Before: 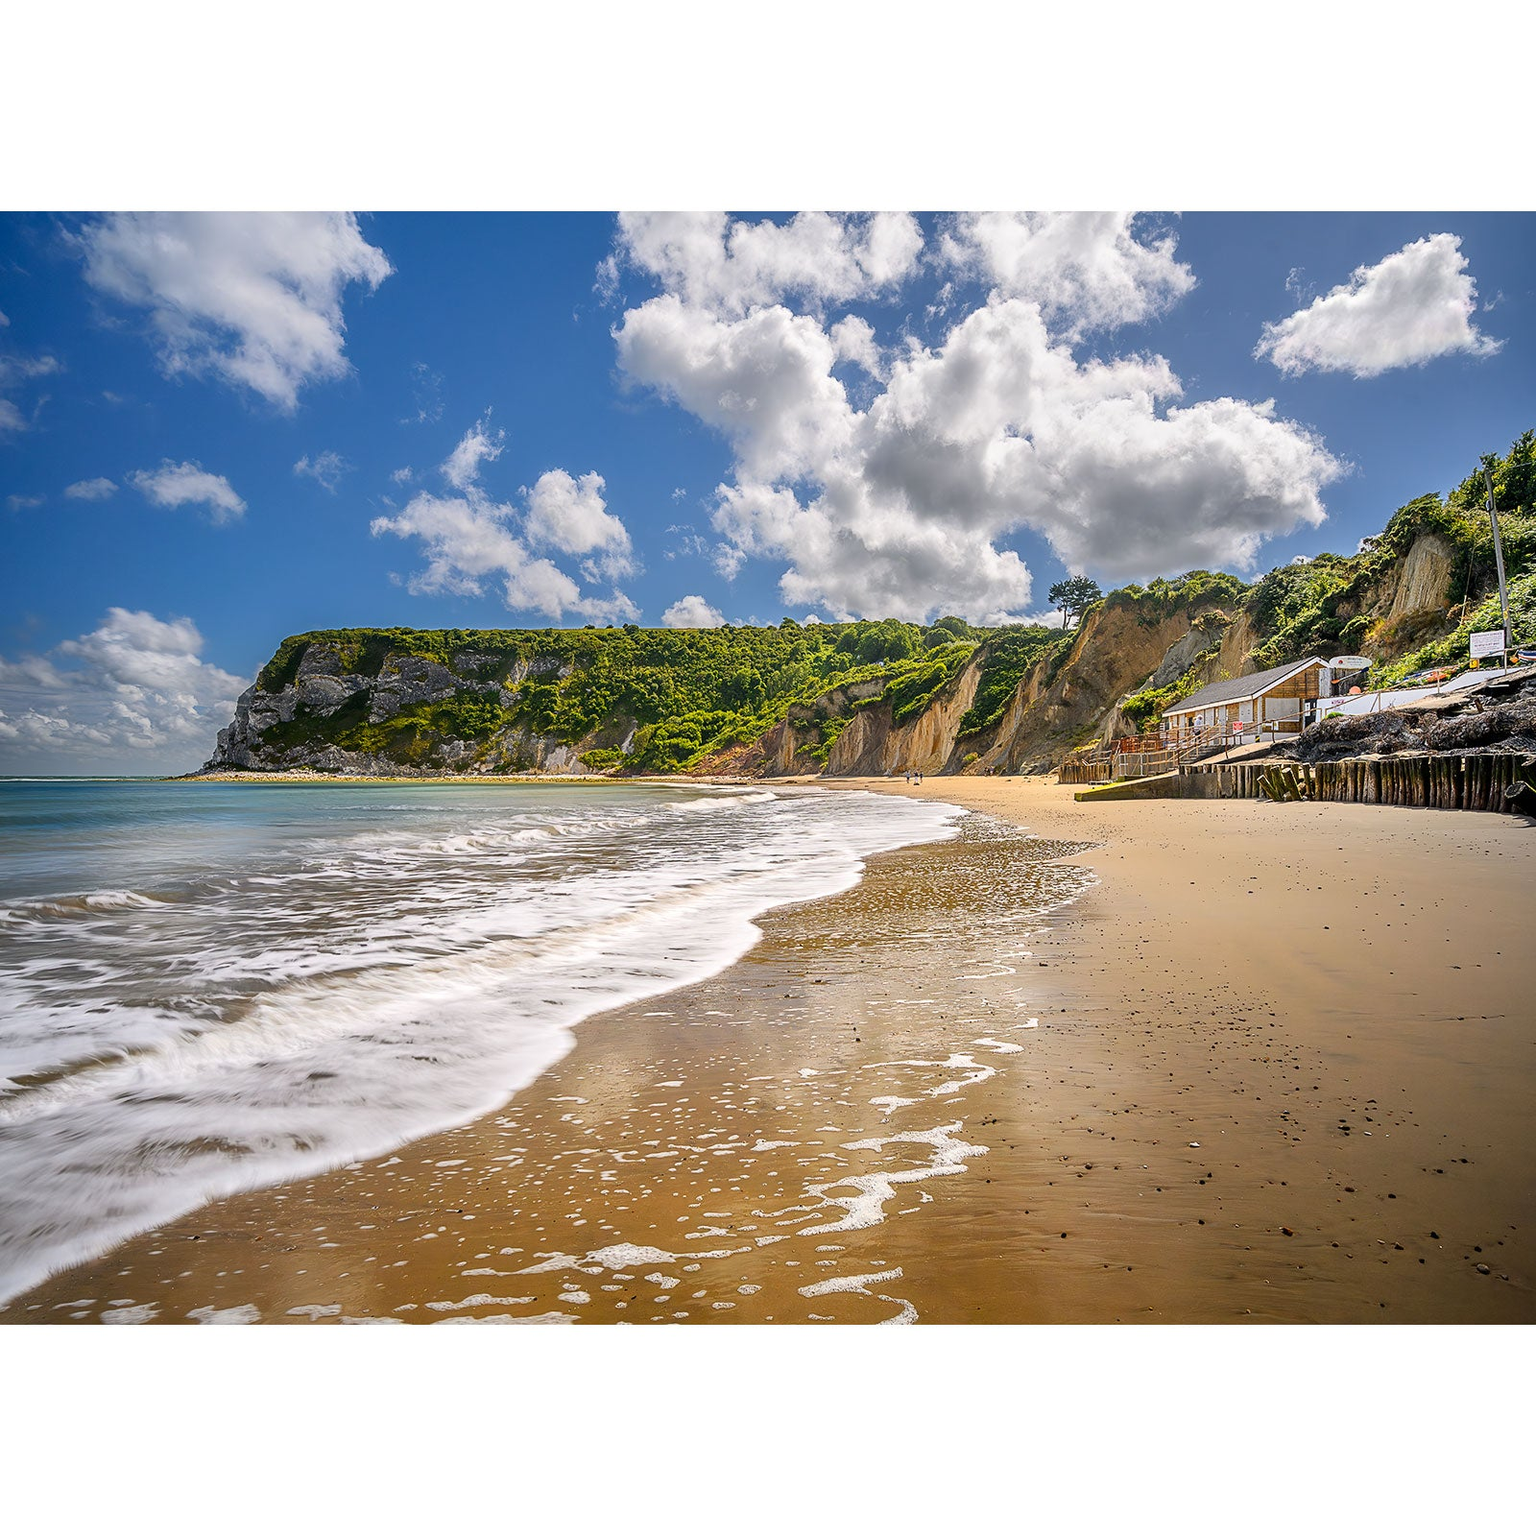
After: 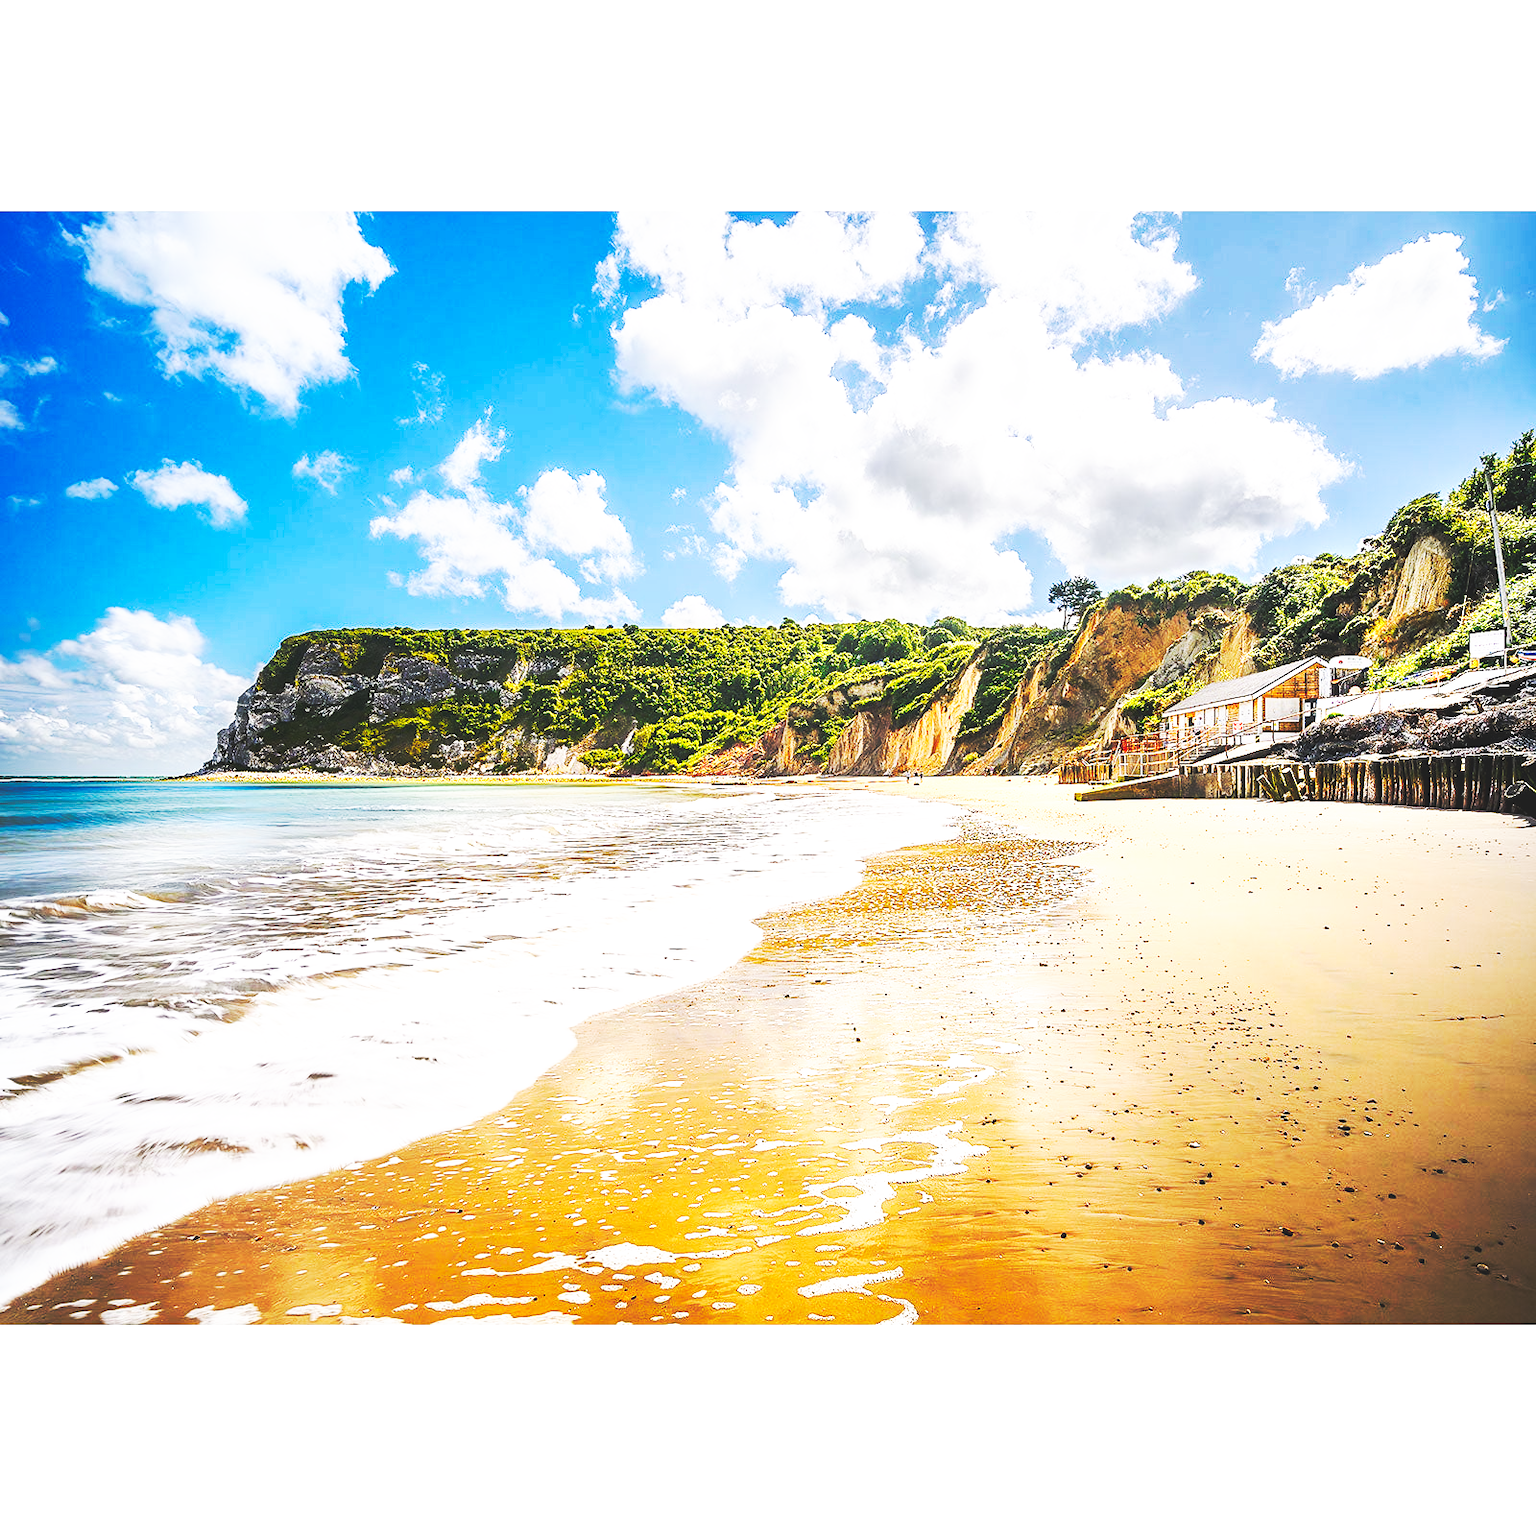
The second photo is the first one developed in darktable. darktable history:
base curve: curves: ch0 [(0, 0.015) (0.085, 0.116) (0.134, 0.298) (0.19, 0.545) (0.296, 0.764) (0.599, 0.982) (1, 1)], preserve colors none
exposure: black level correction 0.001, exposure 0.3 EV, compensate highlight preservation false
